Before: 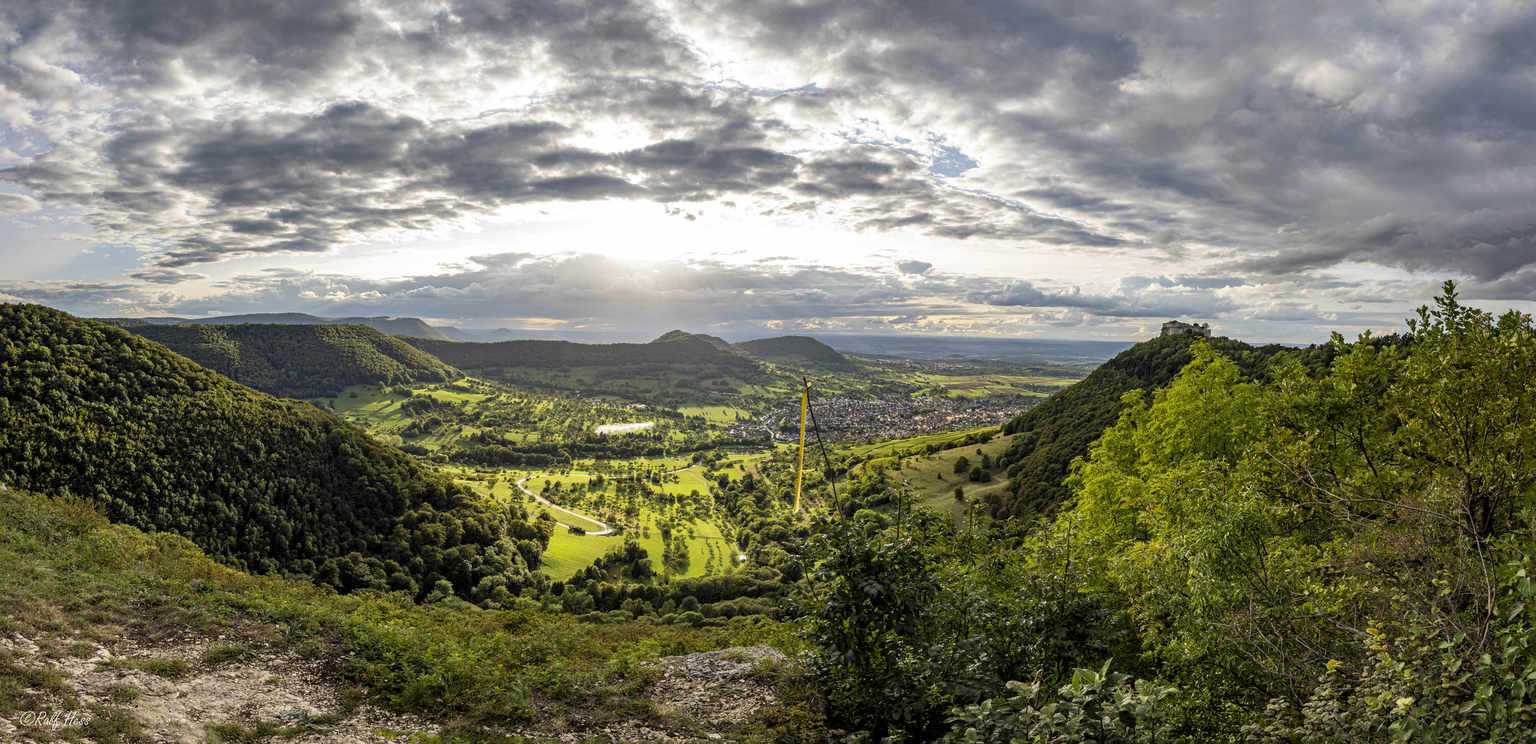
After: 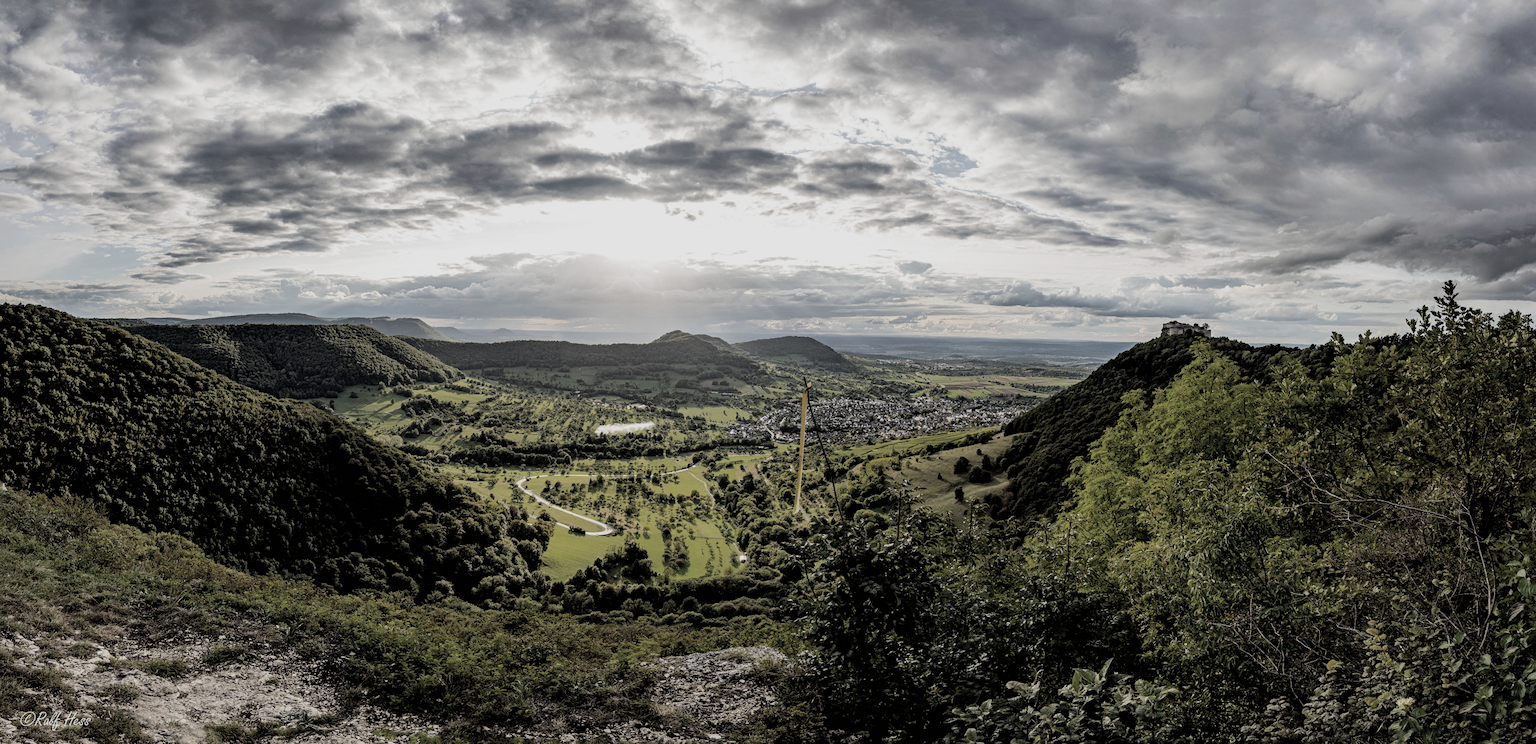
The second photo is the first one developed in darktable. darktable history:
color zones: curves: ch0 [(0, 0.487) (0.241, 0.395) (0.434, 0.373) (0.658, 0.412) (0.838, 0.487)]; ch1 [(0, 0) (0.053, 0.053) (0.211, 0.202) (0.579, 0.259) (0.781, 0.241)]
filmic rgb: black relative exposure -5 EV, hardness 2.88, contrast 1.3, highlights saturation mix -30%
